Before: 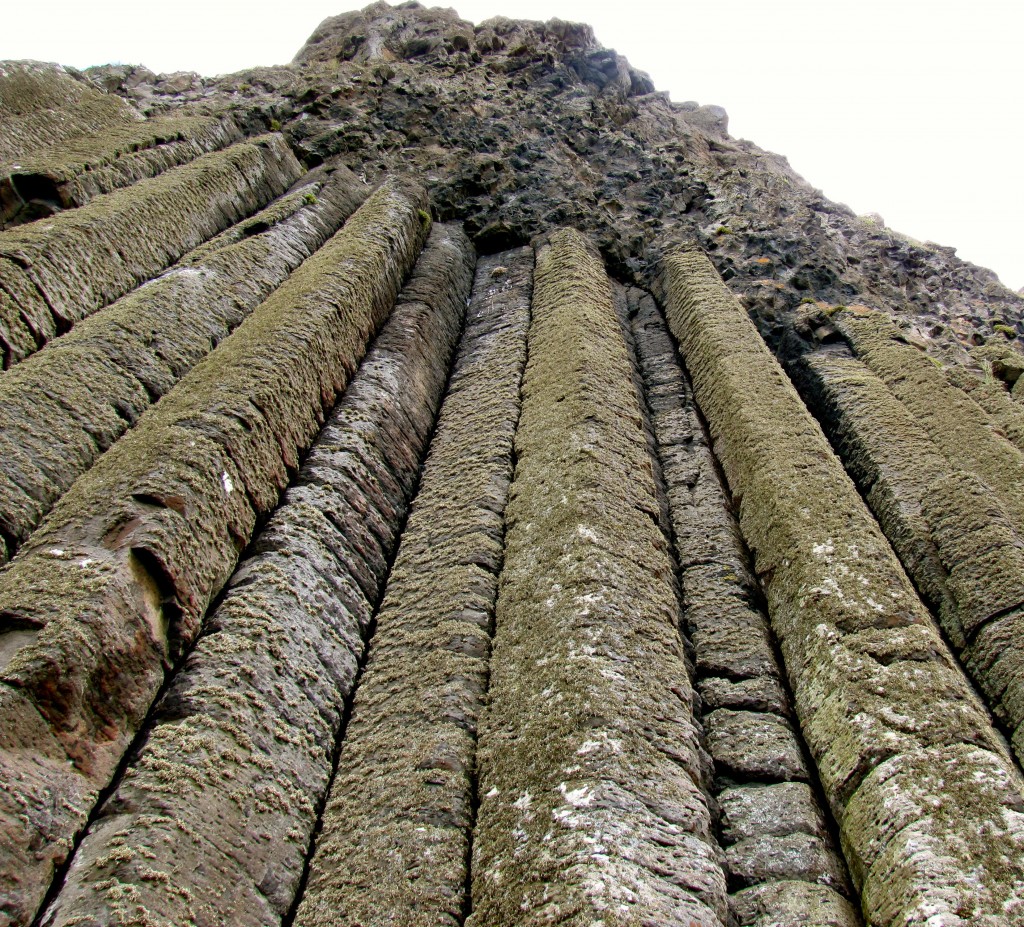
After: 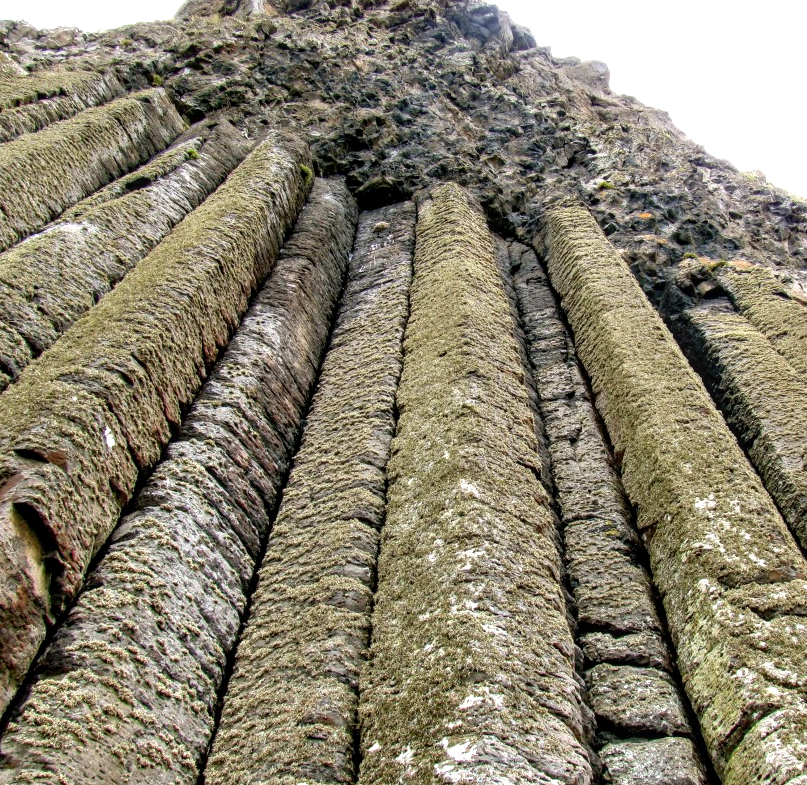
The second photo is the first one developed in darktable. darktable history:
crop: left 11.545%, top 4.931%, right 9.558%, bottom 10.348%
local contrast: on, module defaults
exposure: black level correction 0, exposure 0.499 EV, compensate exposure bias true, compensate highlight preservation false
